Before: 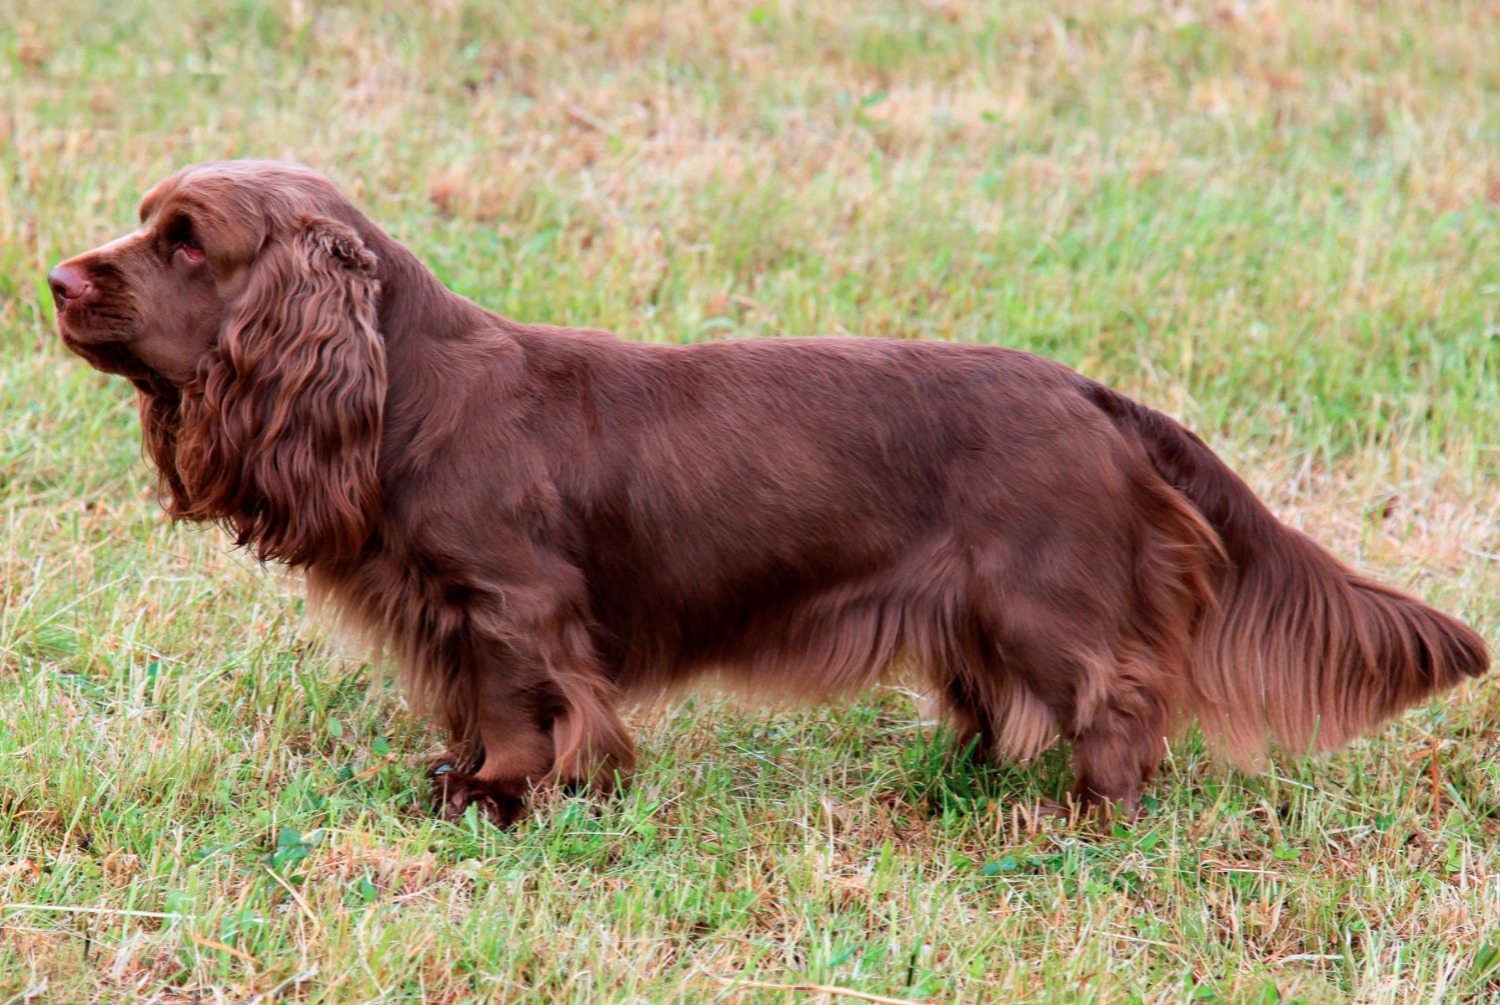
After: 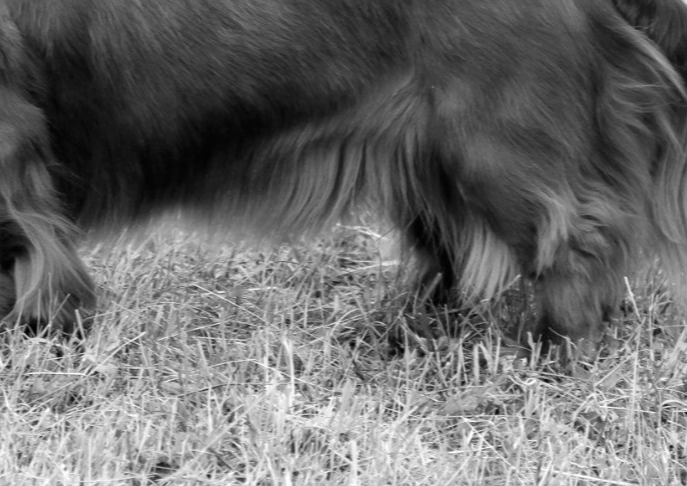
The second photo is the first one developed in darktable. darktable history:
monochrome: on, module defaults
crop: left 35.976%, top 45.819%, right 18.162%, bottom 5.807%
exposure: exposure 0.207 EV, compensate highlight preservation false
